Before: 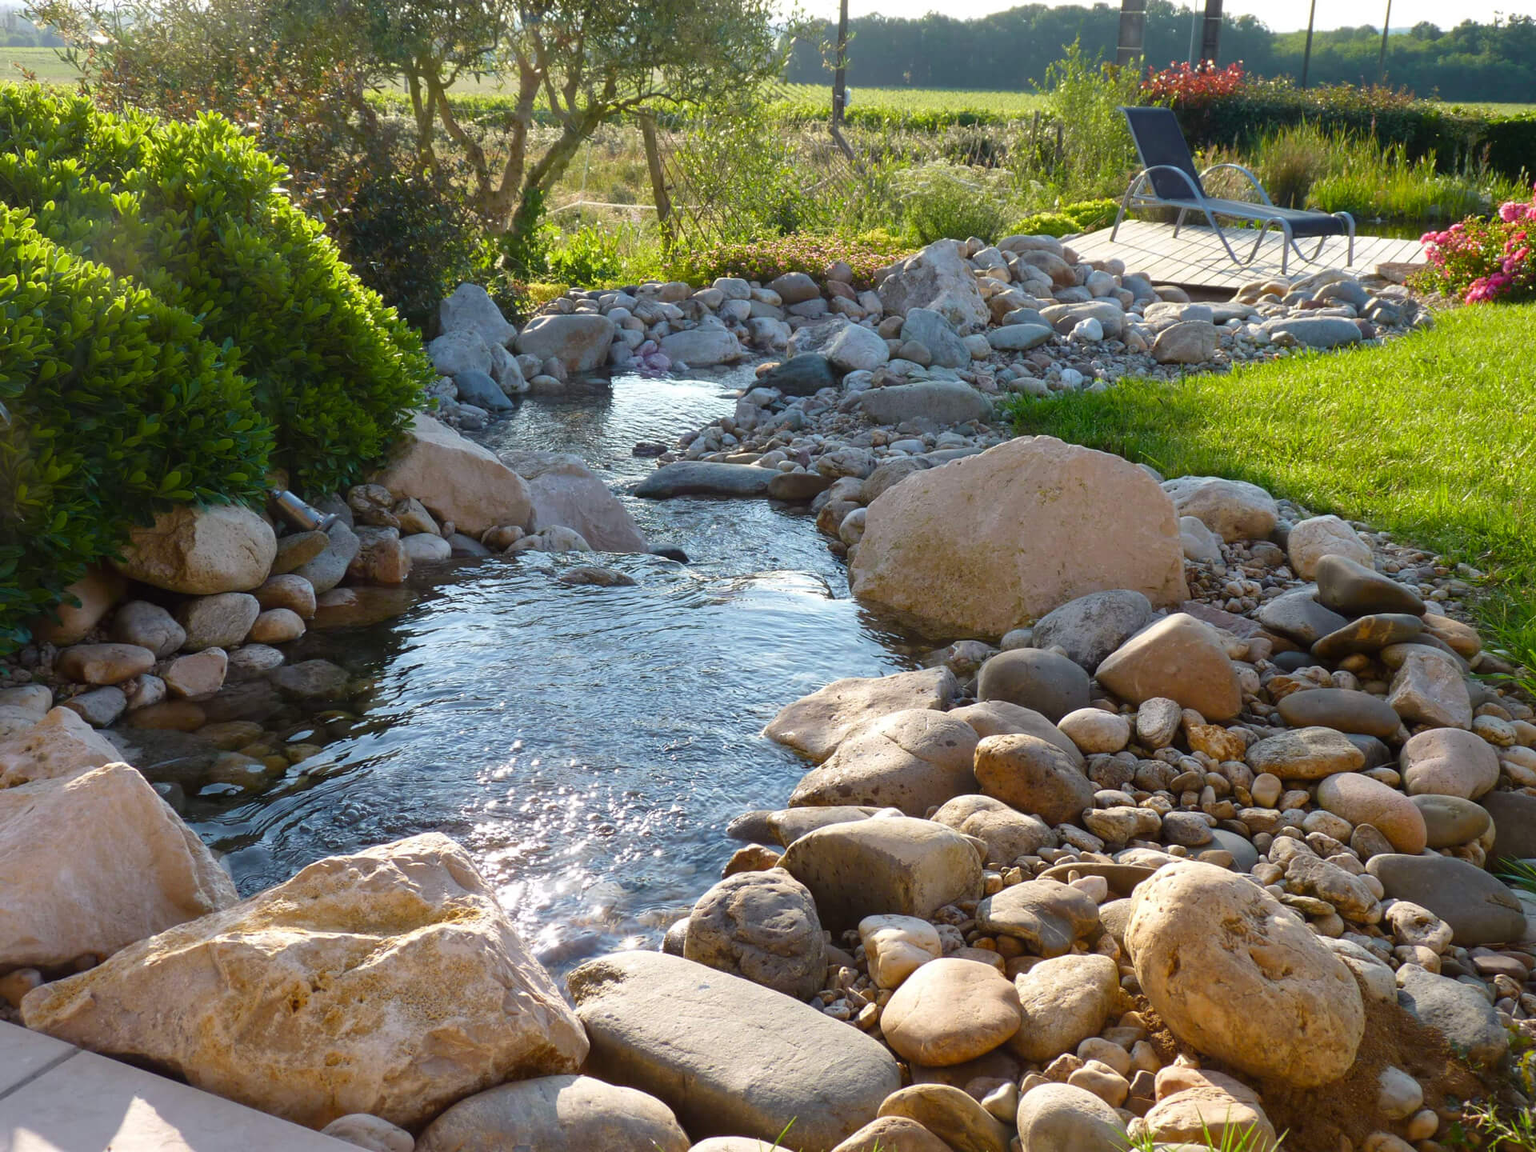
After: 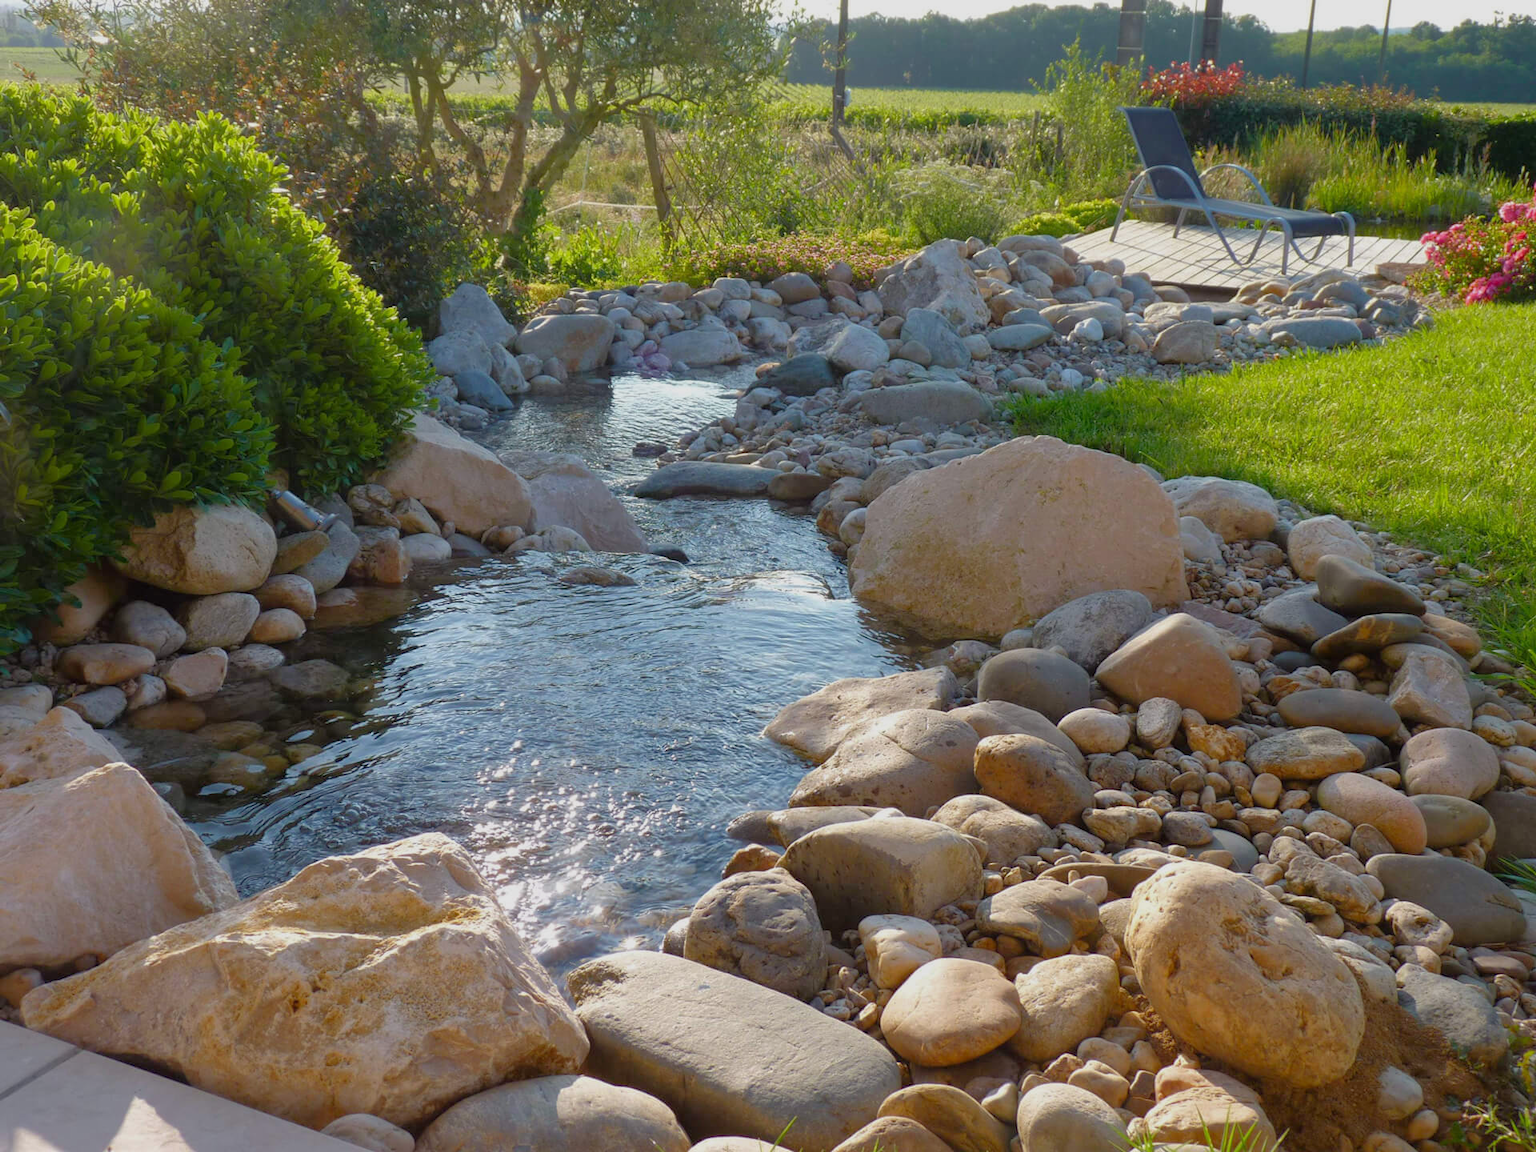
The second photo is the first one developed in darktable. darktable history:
tone equalizer: -8 EV 0.253 EV, -7 EV 0.382 EV, -6 EV 0.438 EV, -5 EV 0.271 EV, -3 EV -0.26 EV, -2 EV -0.42 EV, -1 EV -0.437 EV, +0 EV -0.23 EV, edges refinement/feathering 500, mask exposure compensation -1.57 EV, preserve details no
